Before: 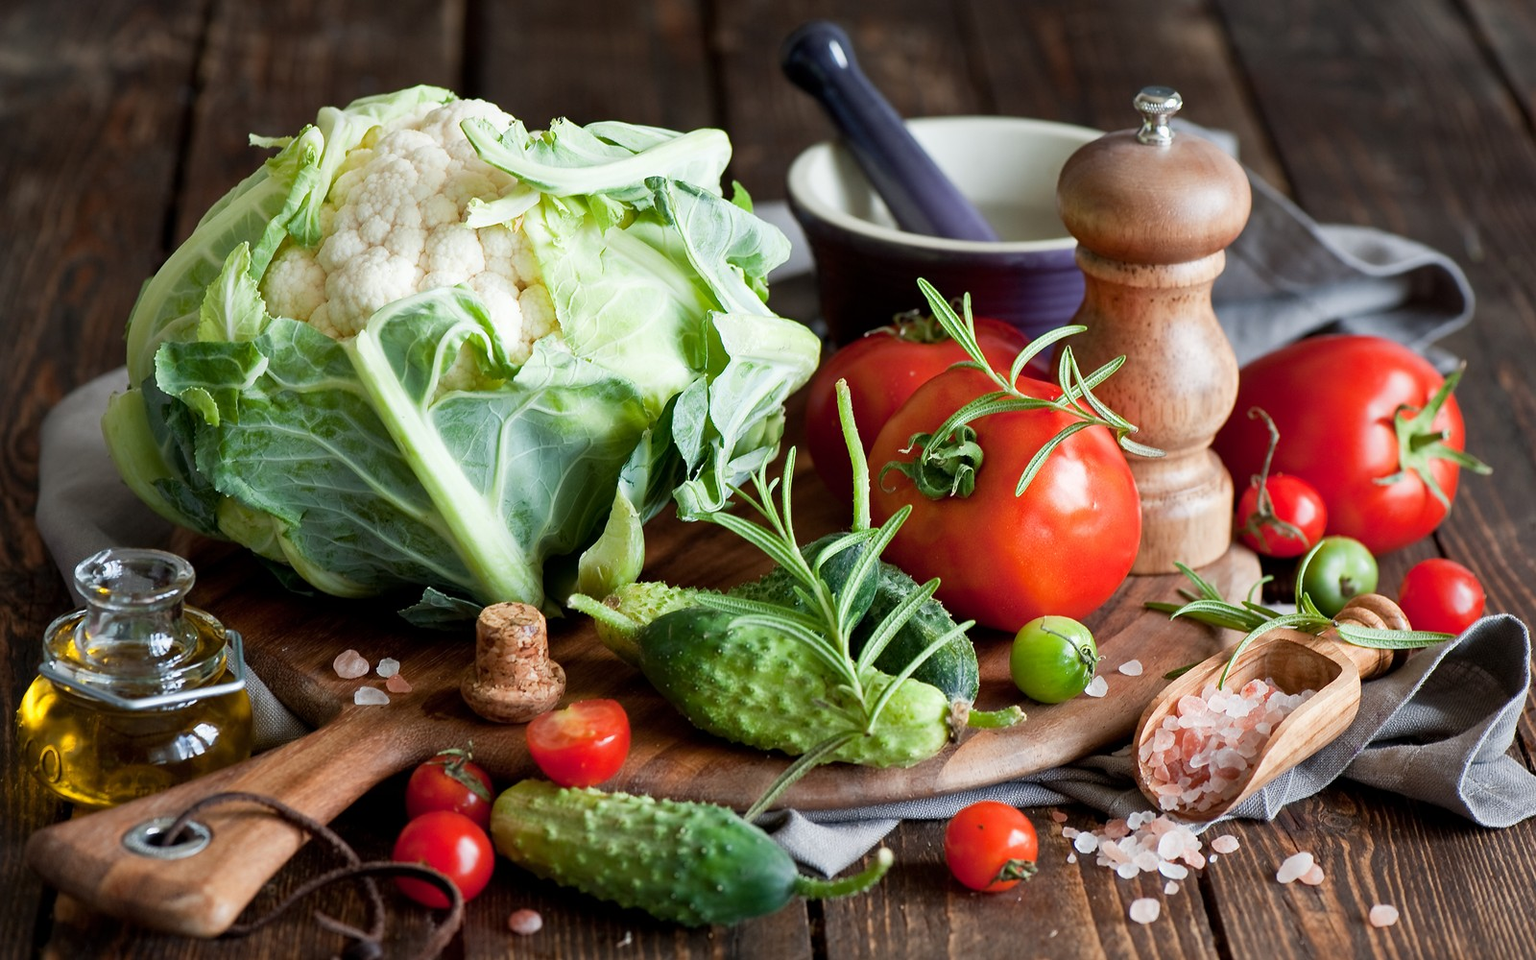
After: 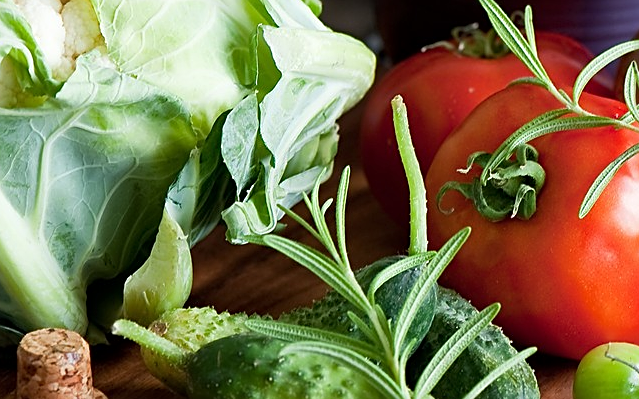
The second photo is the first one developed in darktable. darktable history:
local contrast: mode bilateral grid, contrast 10, coarseness 25, detail 110%, midtone range 0.2
crop: left 30%, top 30%, right 30%, bottom 30%
sharpen: on, module defaults
